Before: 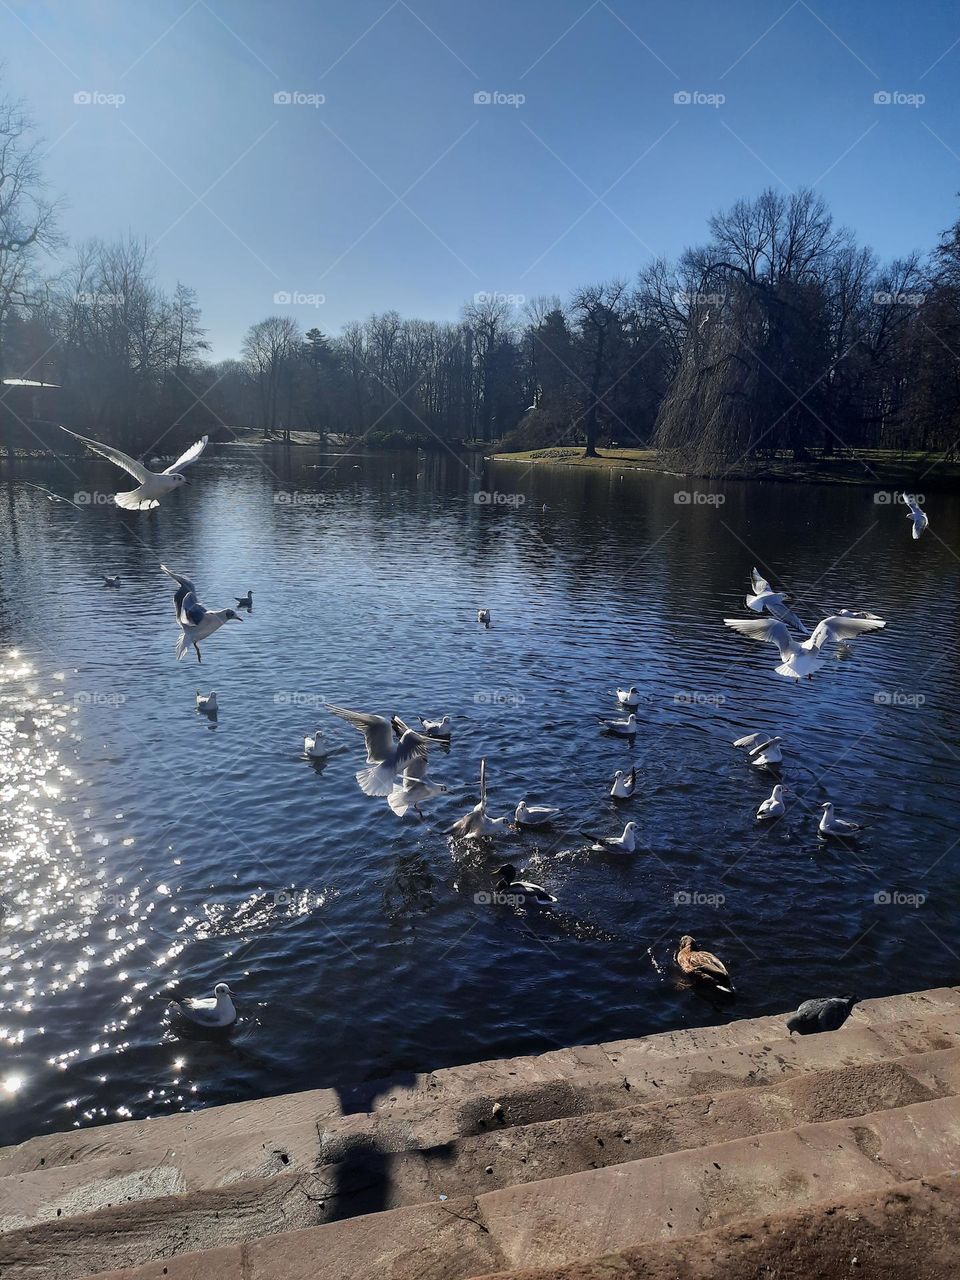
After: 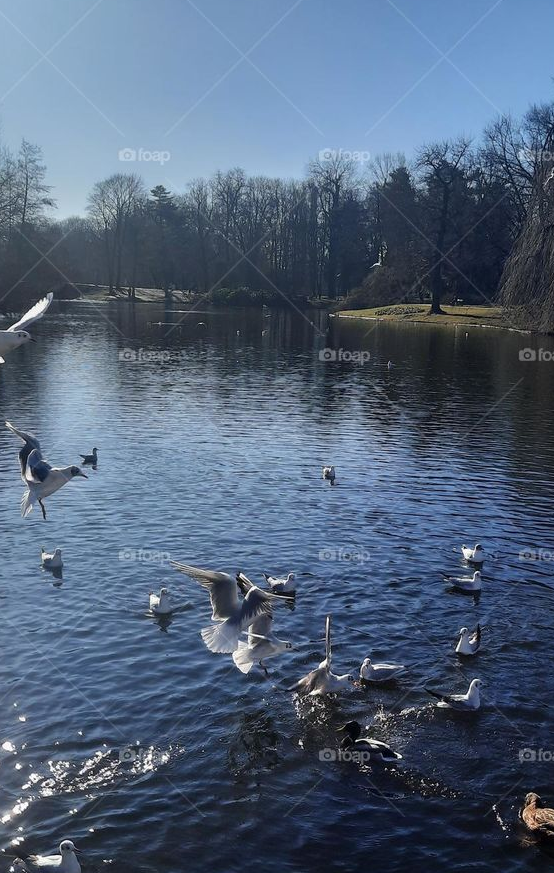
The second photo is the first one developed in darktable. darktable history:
white balance: emerald 1
crop: left 16.202%, top 11.208%, right 26.045%, bottom 20.557%
